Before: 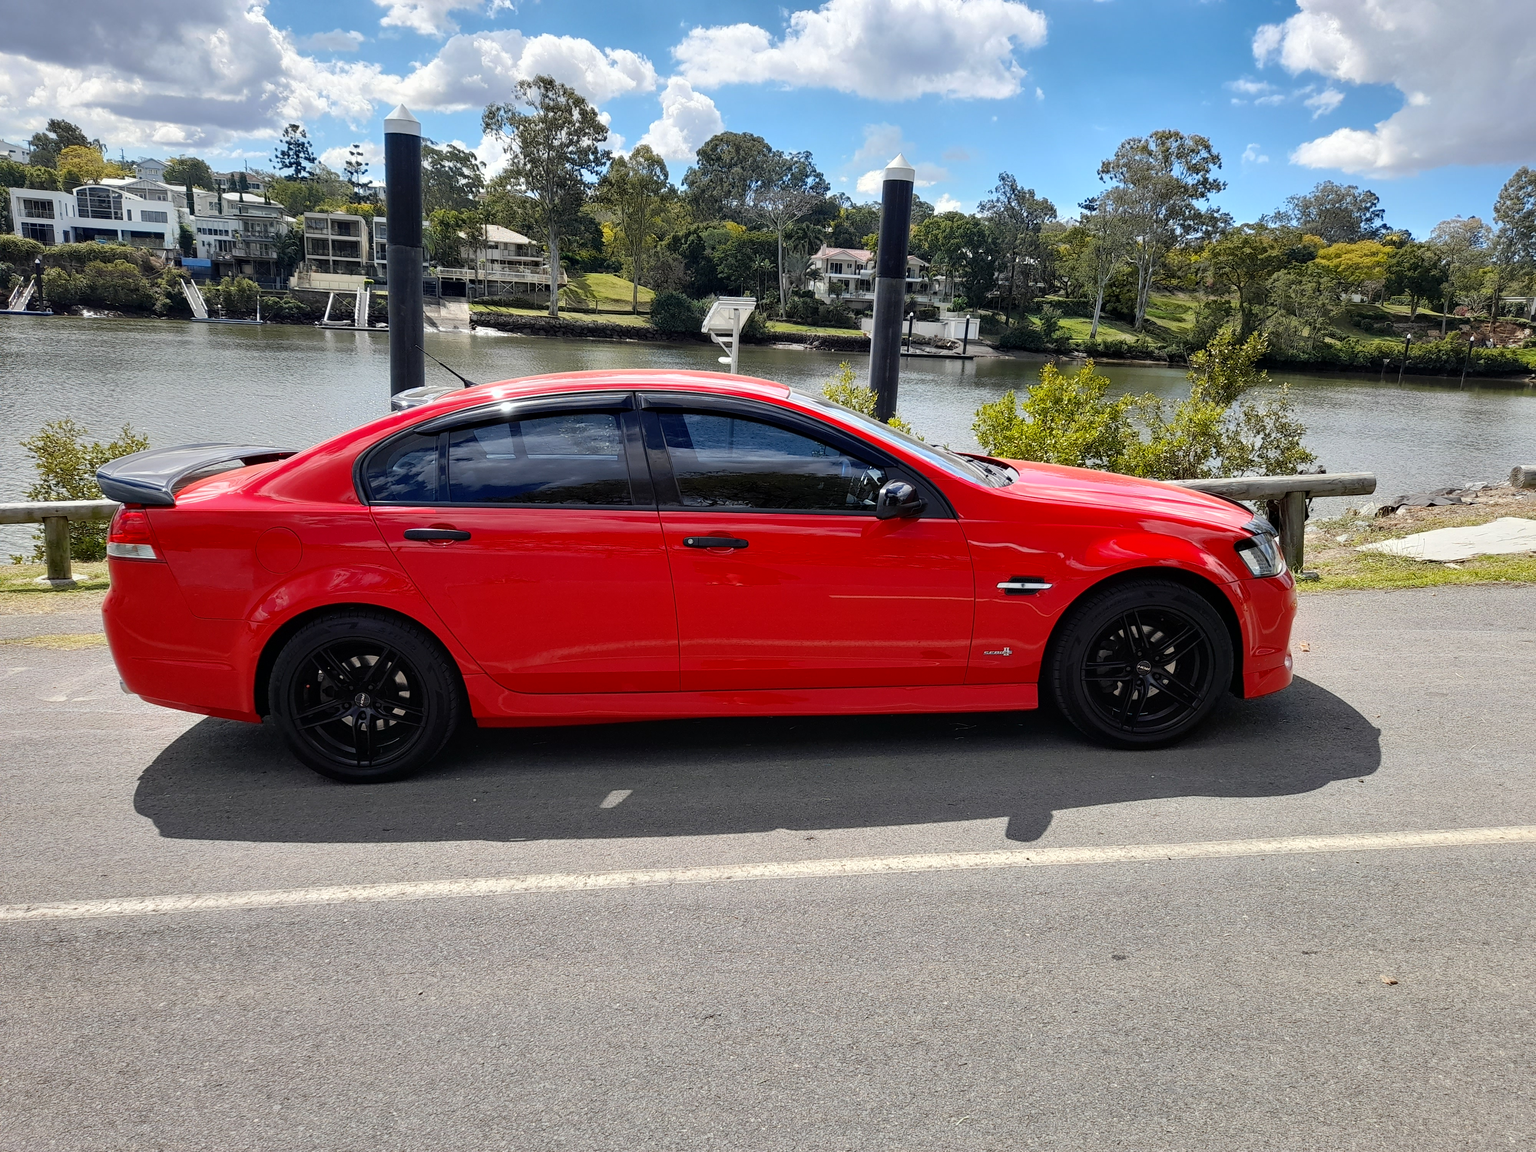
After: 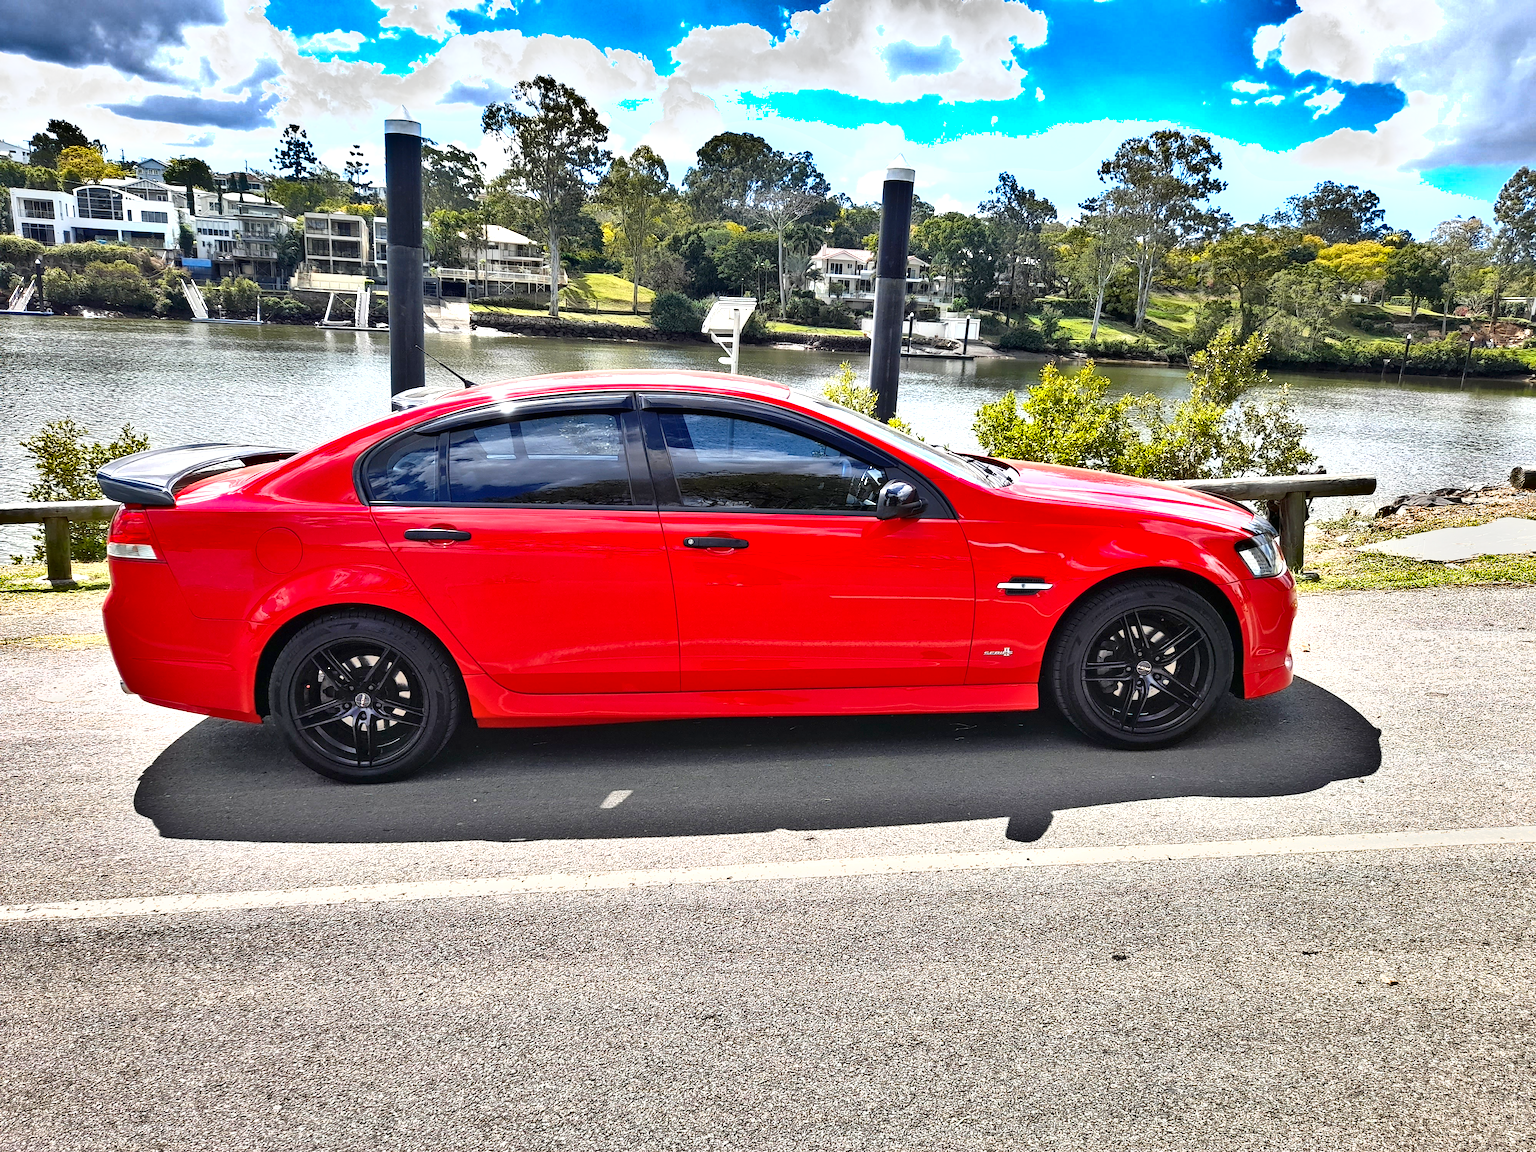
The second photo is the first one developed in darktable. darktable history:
shadows and highlights: shadows 82.41, white point adjustment -9.18, highlights -61.26, soften with gaussian
sharpen: radius 2.861, amount 0.853, threshold 47.332
exposure: black level correction 0, exposure 1.378 EV, compensate exposure bias true, compensate highlight preservation false
